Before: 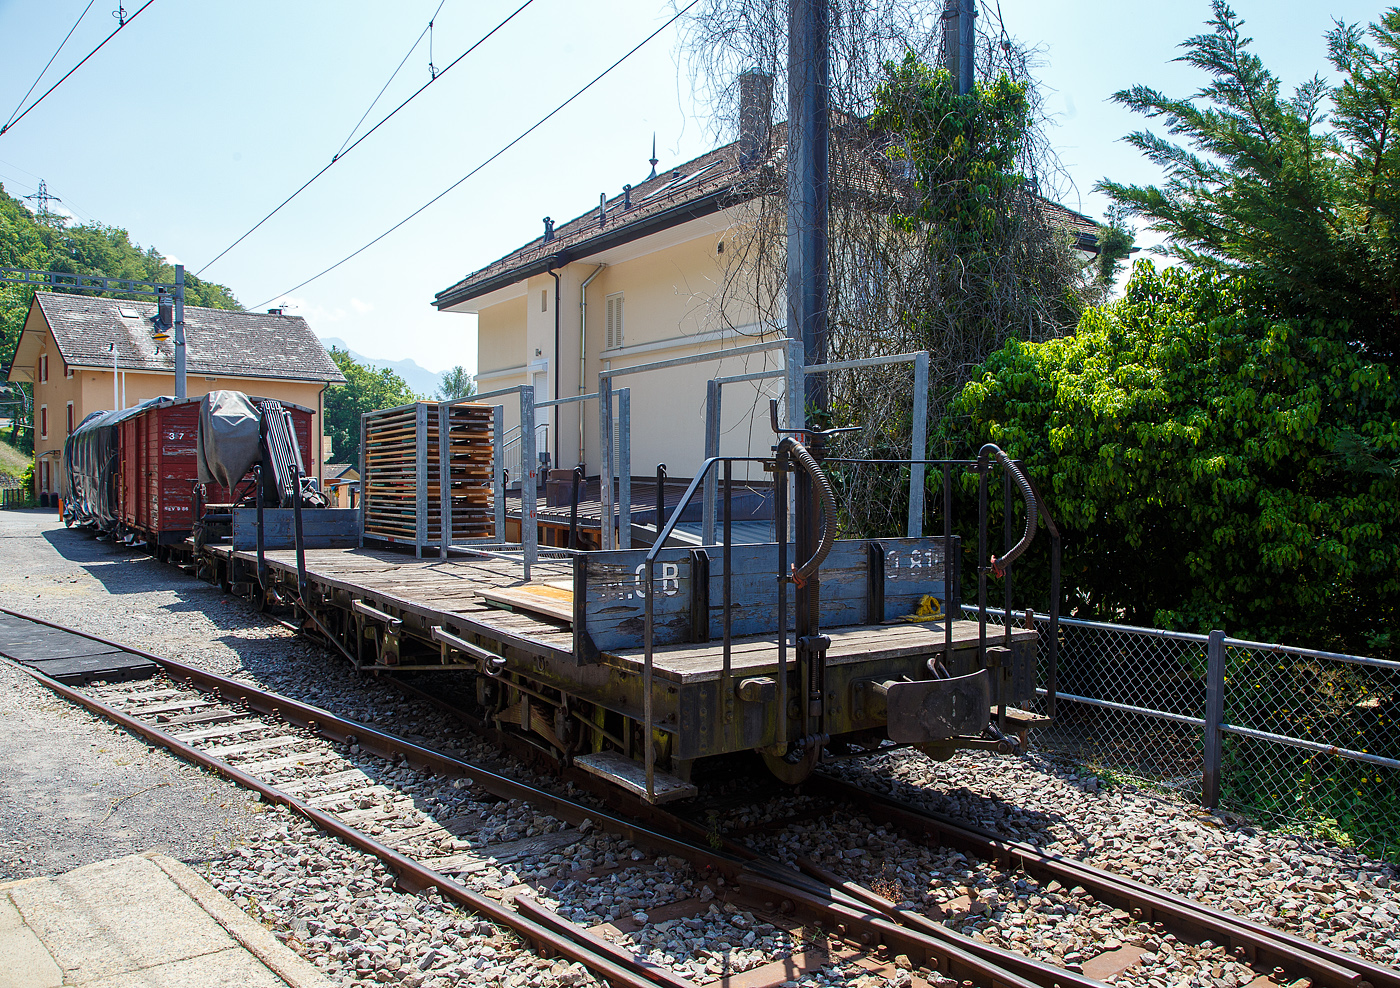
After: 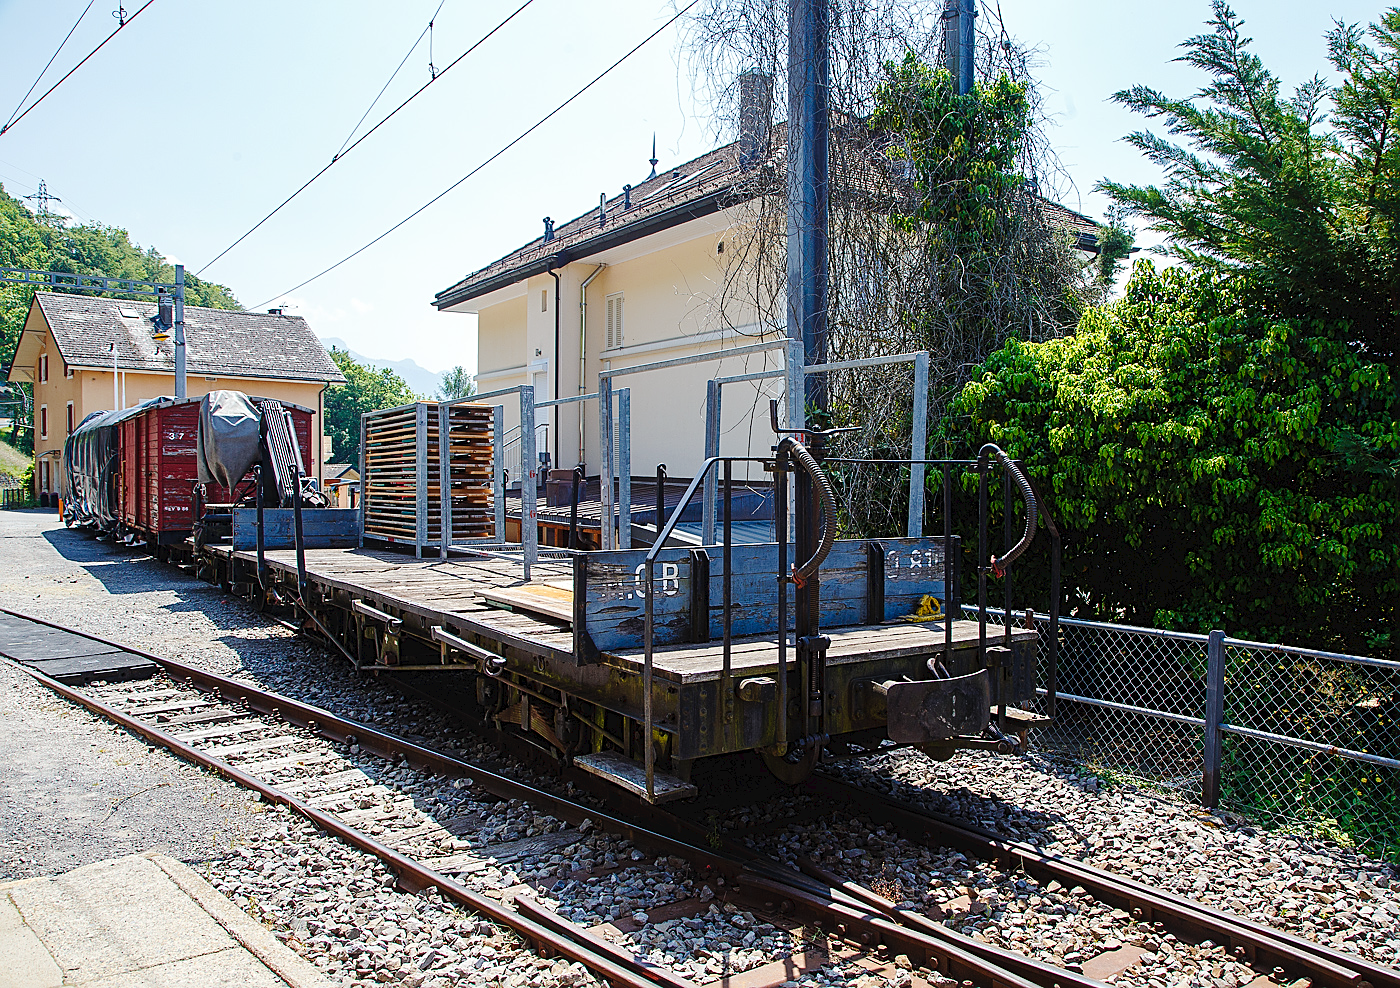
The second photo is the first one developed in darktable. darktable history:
tone curve: curves: ch0 [(0, 0) (0.003, 0.035) (0.011, 0.035) (0.025, 0.035) (0.044, 0.046) (0.069, 0.063) (0.1, 0.084) (0.136, 0.123) (0.177, 0.174) (0.224, 0.232) (0.277, 0.304) (0.335, 0.387) (0.399, 0.476) (0.468, 0.566) (0.543, 0.639) (0.623, 0.714) (0.709, 0.776) (0.801, 0.851) (0.898, 0.921) (1, 1)], preserve colors none
sharpen: on, module defaults
